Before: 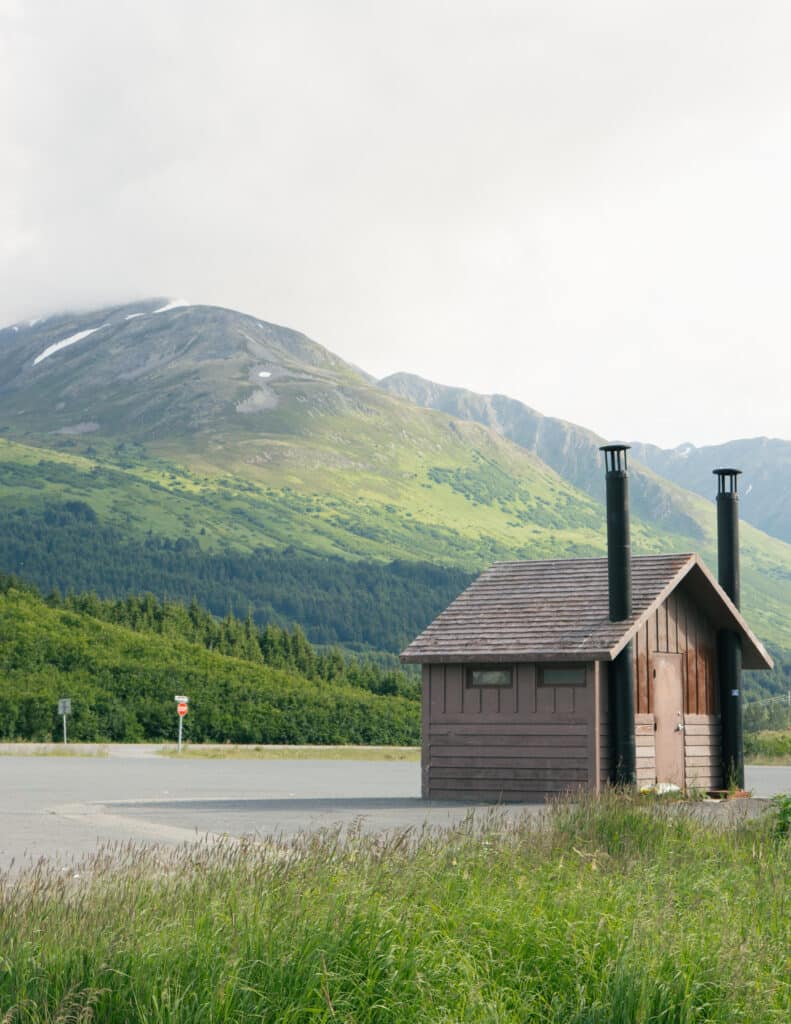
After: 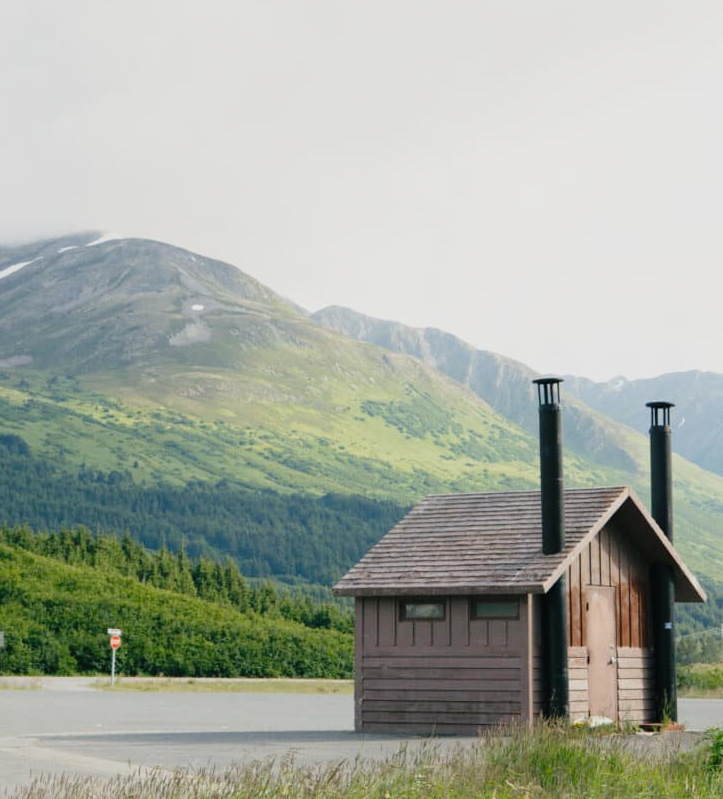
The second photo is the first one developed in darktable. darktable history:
crop: left 8.475%, top 6.622%, bottom 15.26%
tone curve: curves: ch0 [(0, 0.009) (0.105, 0.069) (0.195, 0.154) (0.289, 0.278) (0.384, 0.391) (0.513, 0.53) (0.66, 0.667) (0.895, 0.863) (1, 0.919)]; ch1 [(0, 0) (0.161, 0.092) (0.35, 0.33) (0.403, 0.395) (0.456, 0.469) (0.502, 0.499) (0.519, 0.514) (0.576, 0.587) (0.642, 0.645) (0.701, 0.742) (1, 0.942)]; ch2 [(0, 0) (0.371, 0.362) (0.437, 0.437) (0.501, 0.5) (0.53, 0.528) (0.569, 0.551) (0.619, 0.58) (0.883, 0.752) (1, 0.929)], preserve colors none
